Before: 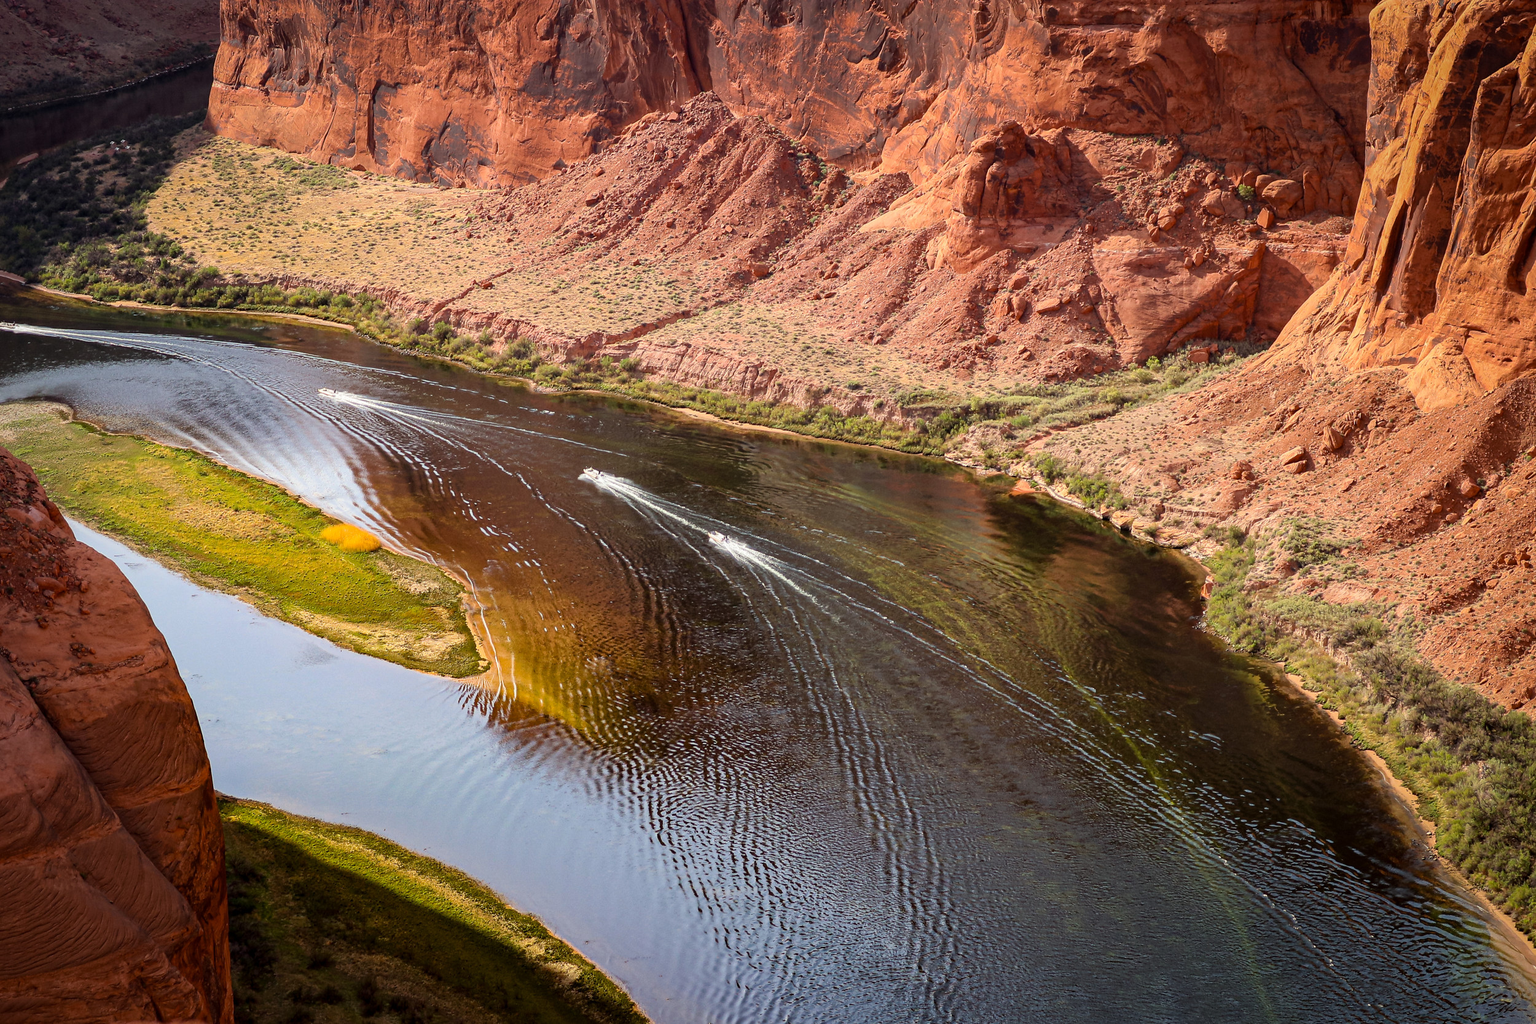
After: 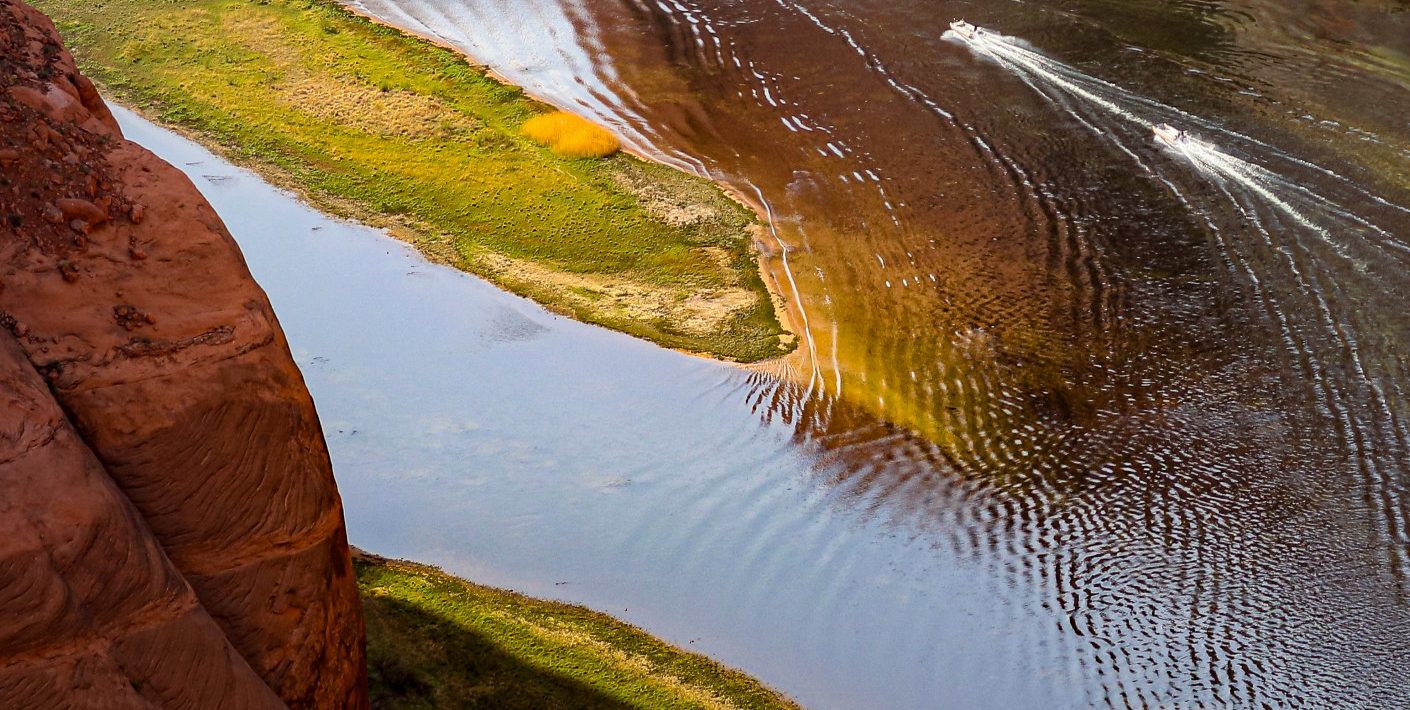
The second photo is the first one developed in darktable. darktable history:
crop: top 44.483%, right 43.593%, bottom 12.892%
exposure: exposure -0.041 EV, compensate highlight preservation false
haze removal: compatibility mode true, adaptive false
